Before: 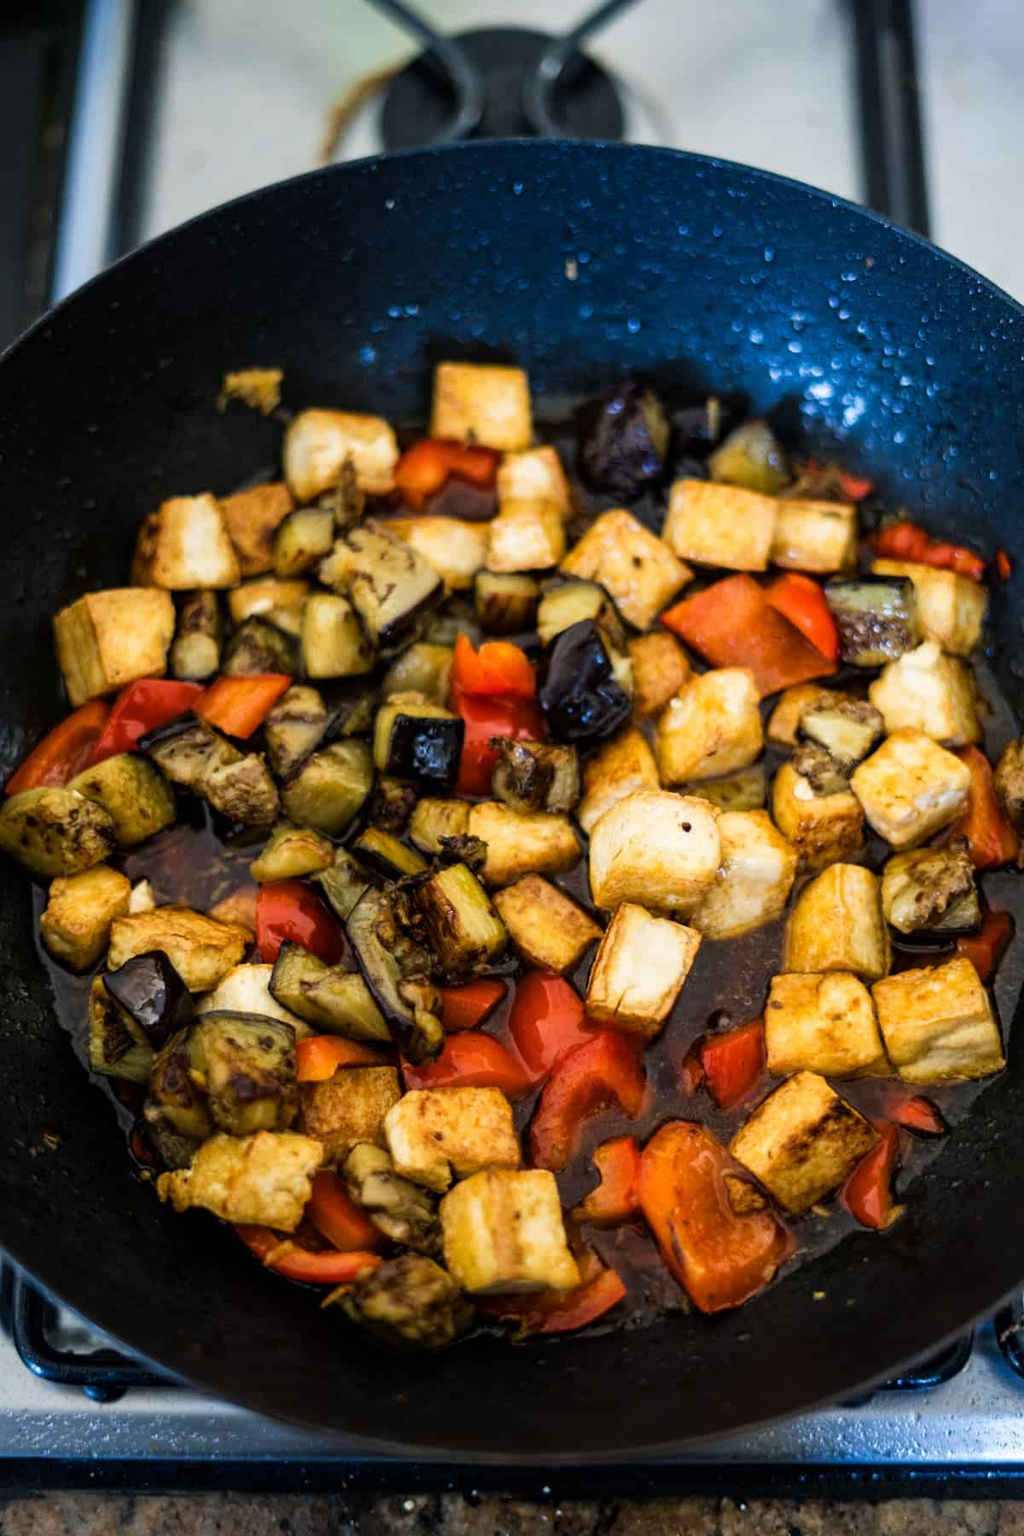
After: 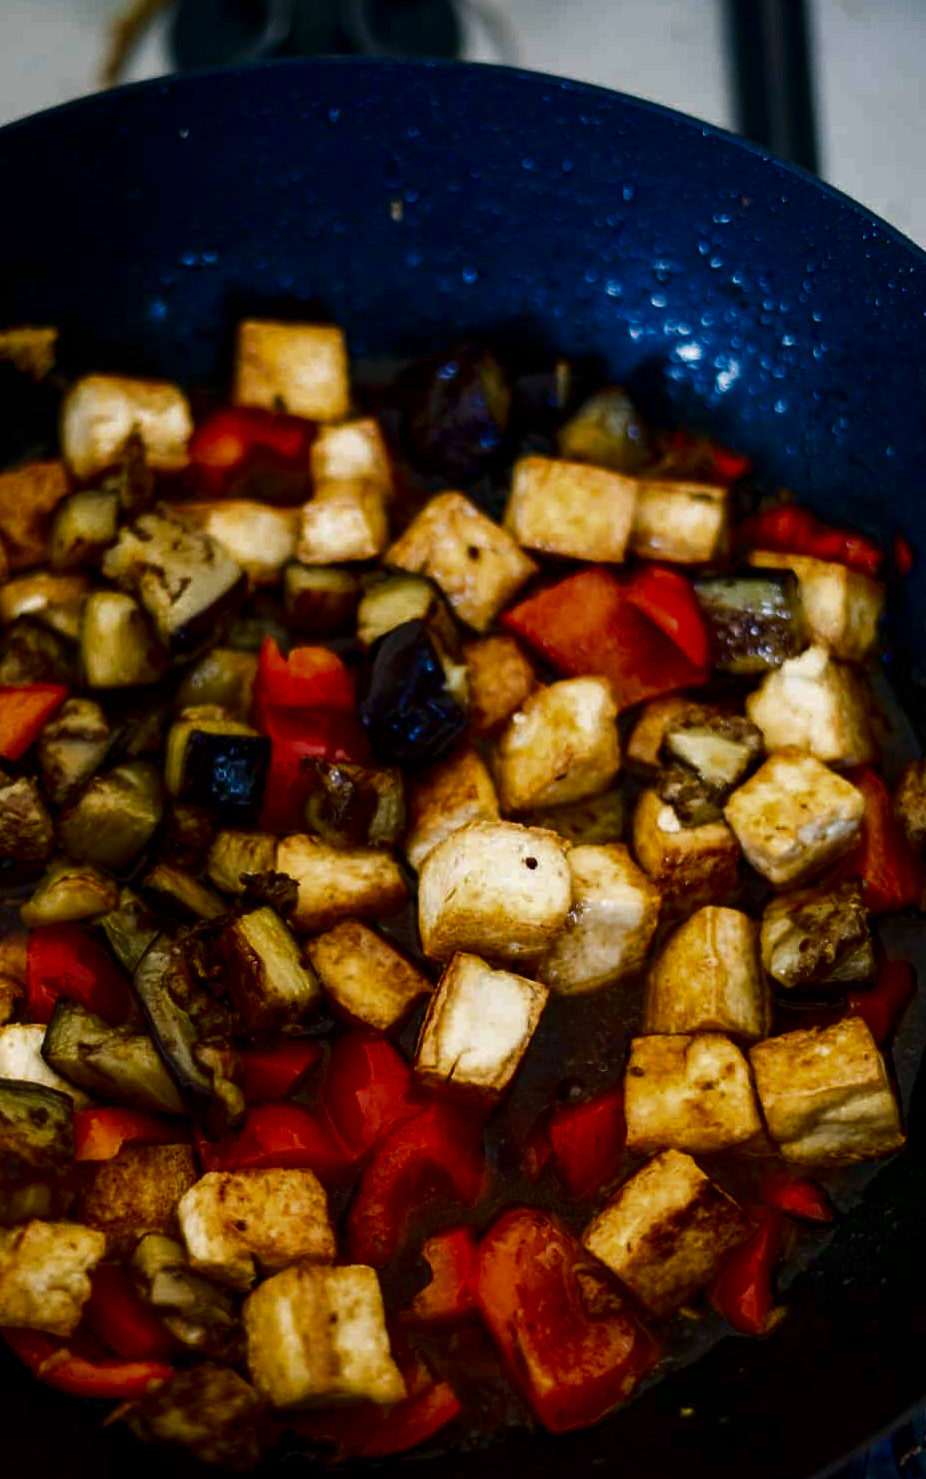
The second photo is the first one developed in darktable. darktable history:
contrast brightness saturation: brightness -0.511
crop: left 22.78%, top 5.908%, bottom 11.879%
